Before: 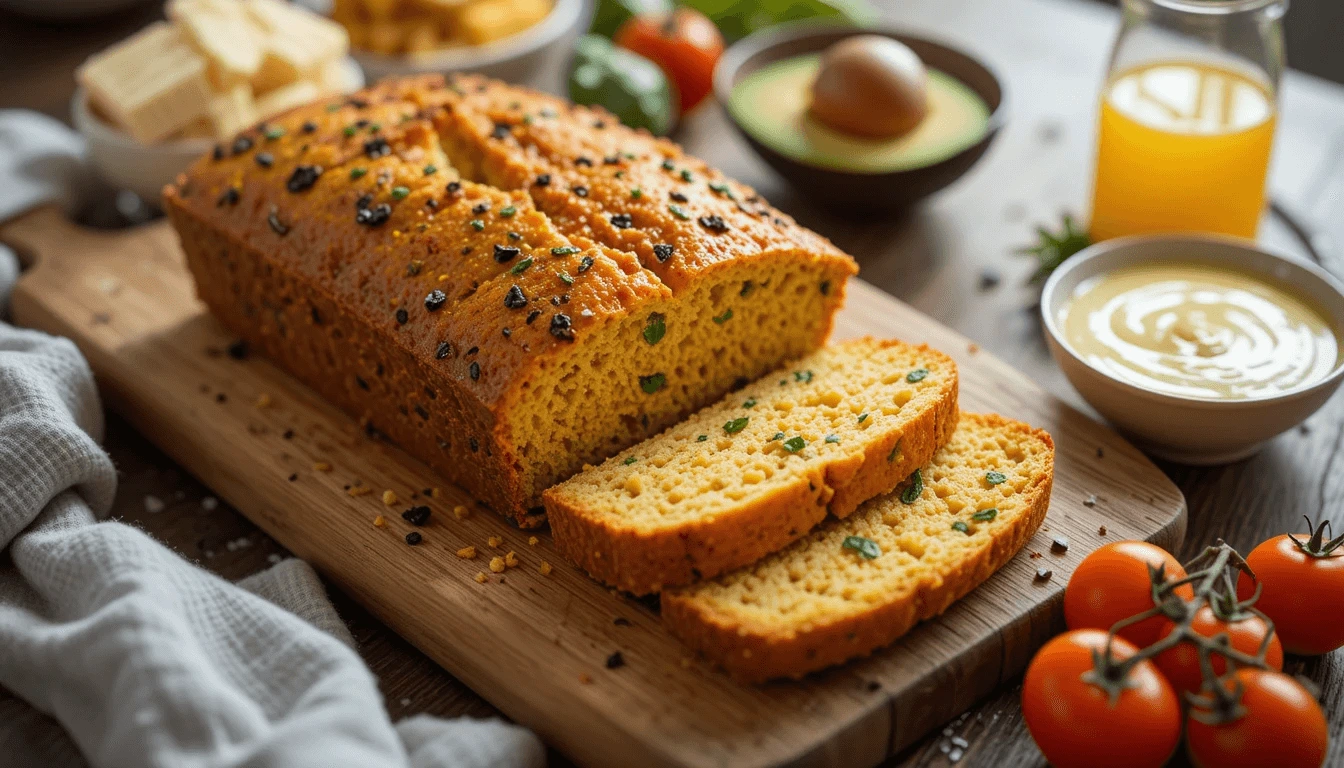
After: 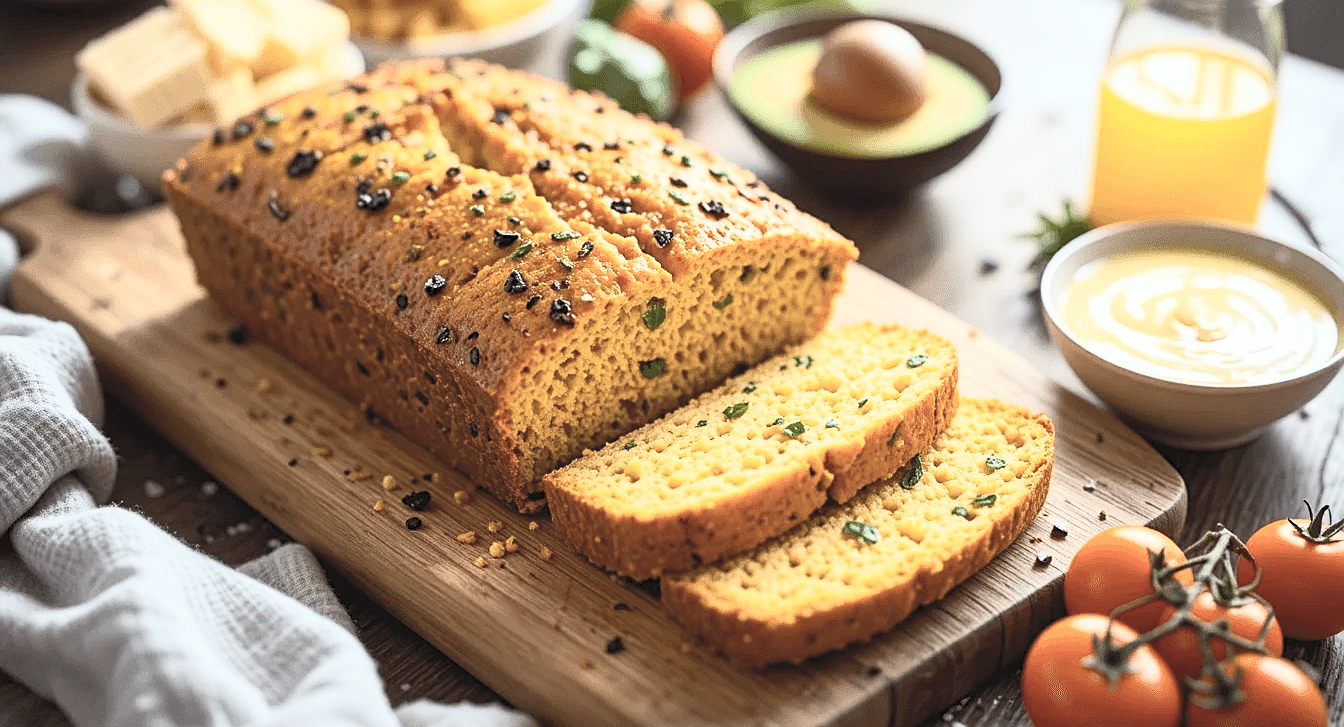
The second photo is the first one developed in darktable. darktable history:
color balance rgb: shadows lift › chroma 3.077%, shadows lift › hue 280.59°, linear chroma grading › global chroma 5.417%, perceptual saturation grading › global saturation 0.368%, global vibrance 20%
sharpen: on, module defaults
contrast brightness saturation: contrast 0.416, brightness 0.563, saturation -0.191
crop and rotate: top 1.971%, bottom 3.259%
